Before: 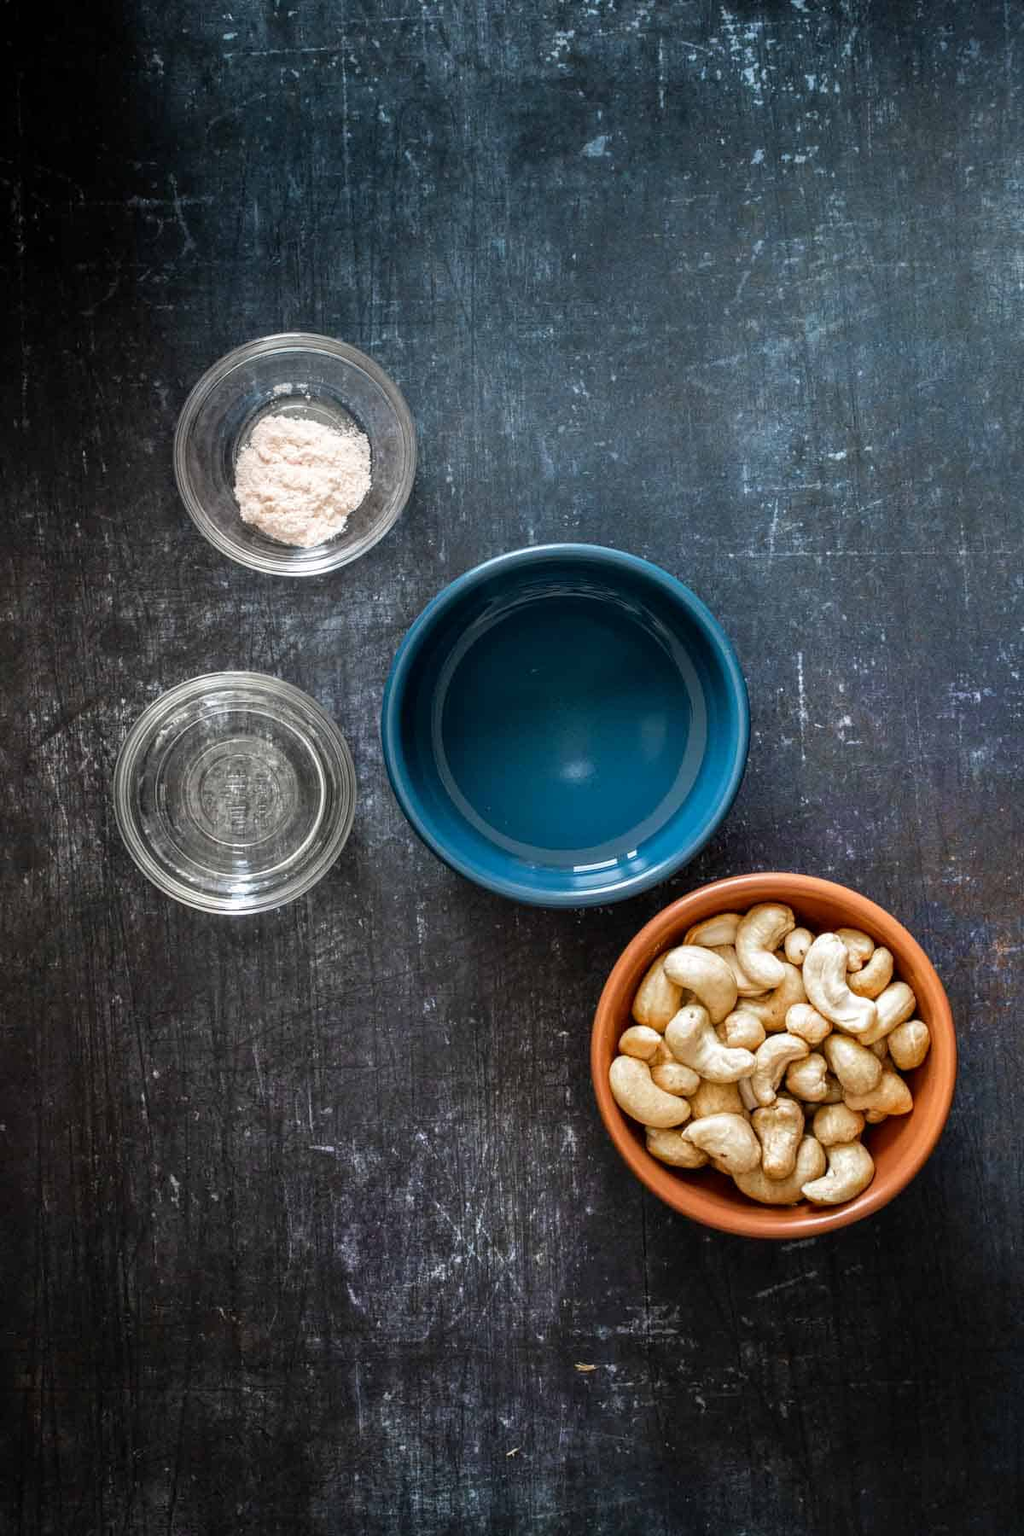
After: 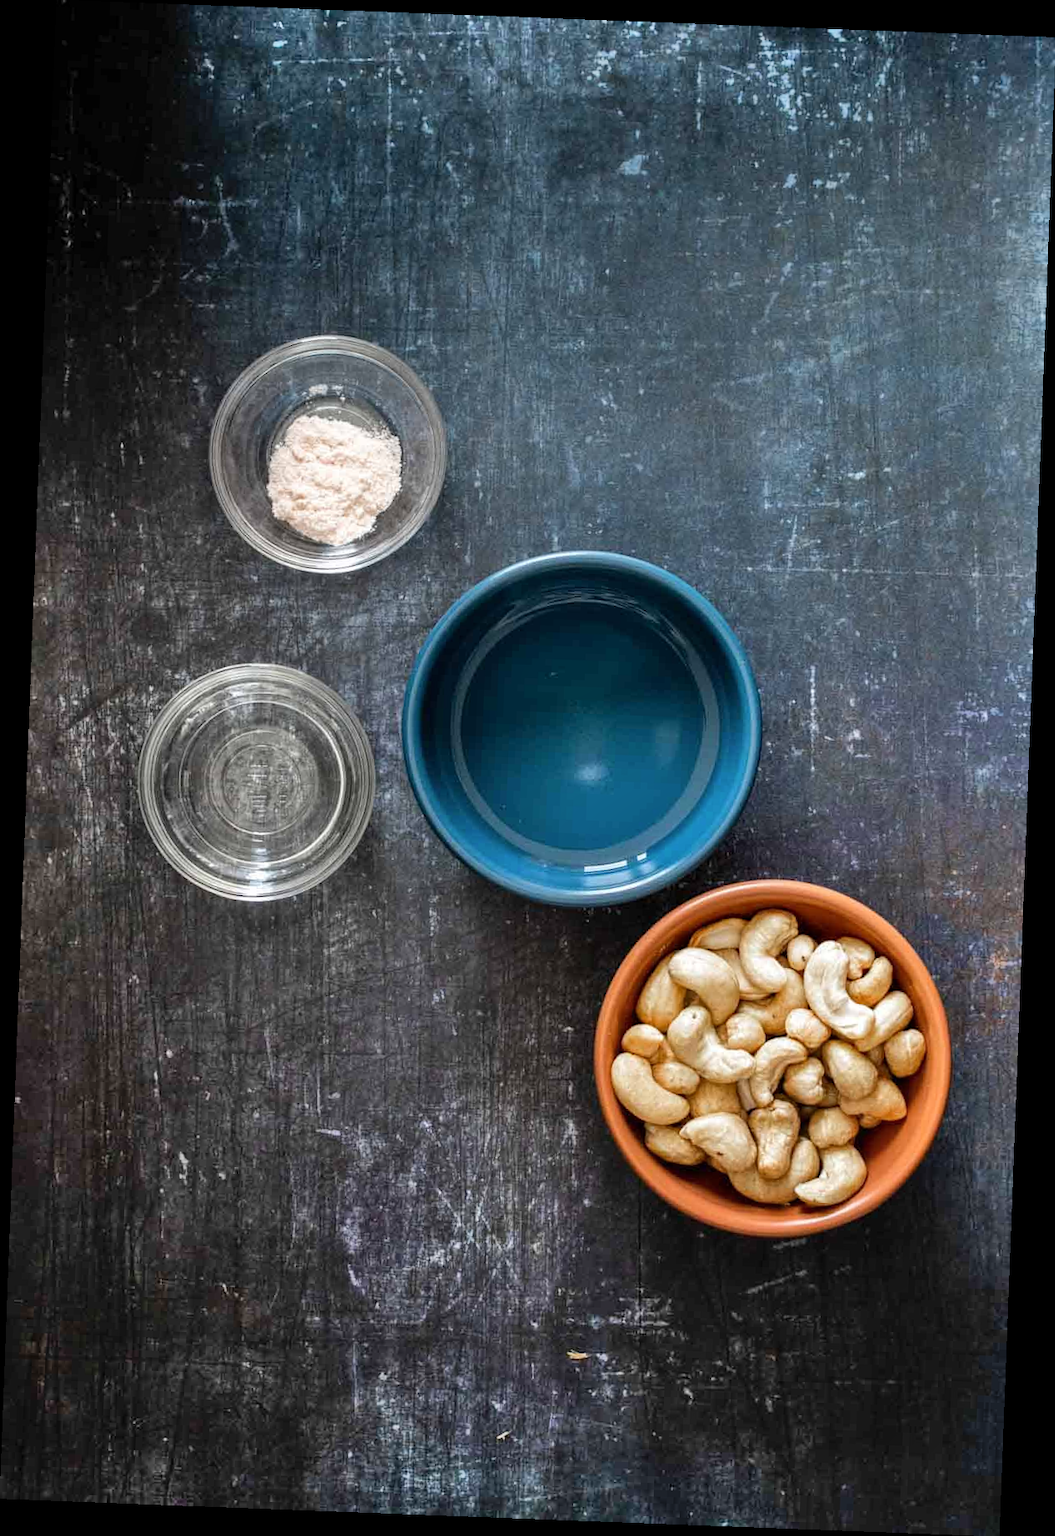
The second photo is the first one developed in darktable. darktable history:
shadows and highlights: low approximation 0.01, soften with gaussian
rotate and perspective: rotation 2.17°, automatic cropping off
